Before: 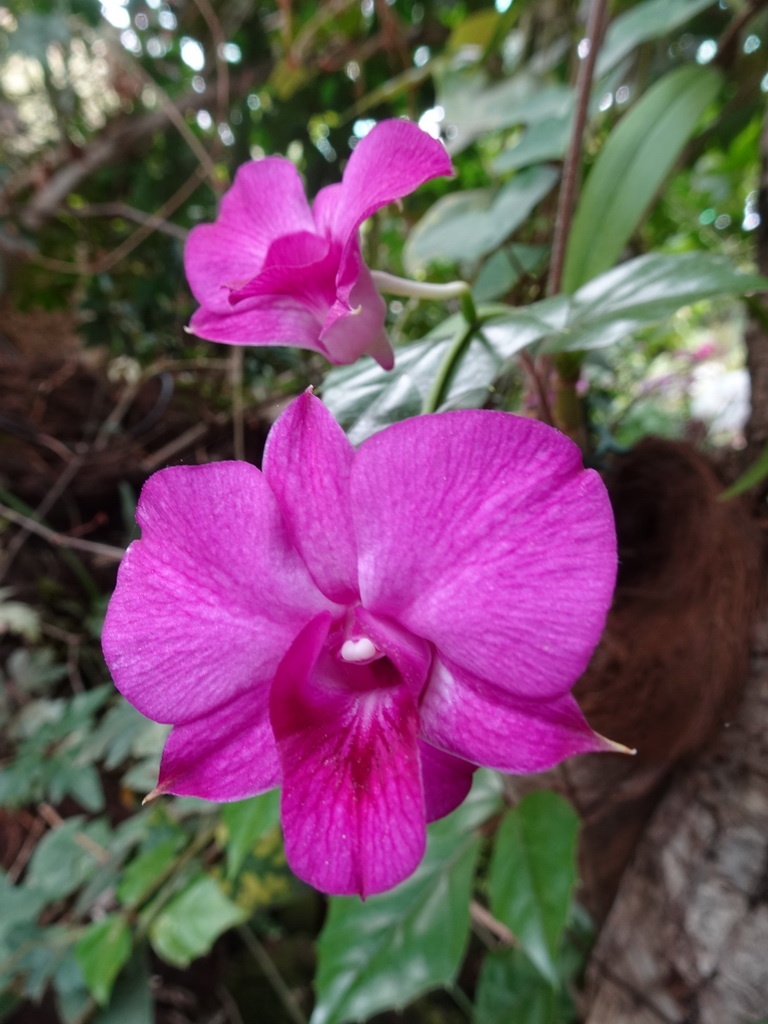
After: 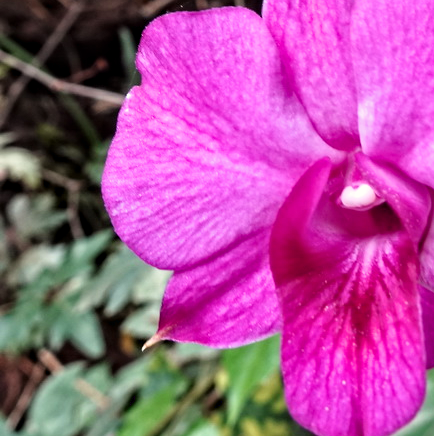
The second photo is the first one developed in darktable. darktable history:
crop: top 44.372%, right 43.434%, bottom 12.965%
color correction: highlights b* 2.98
filmic rgb: black relative exposure -9.37 EV, white relative exposure 3.03 EV, hardness 6.07
exposure: black level correction 0, exposure 0.697 EV, compensate highlight preservation false
contrast equalizer: octaves 7, y [[0.511, 0.558, 0.631, 0.632, 0.559, 0.512], [0.5 ×6], [0.507, 0.559, 0.627, 0.644, 0.647, 0.647], [0 ×6], [0 ×6]]
